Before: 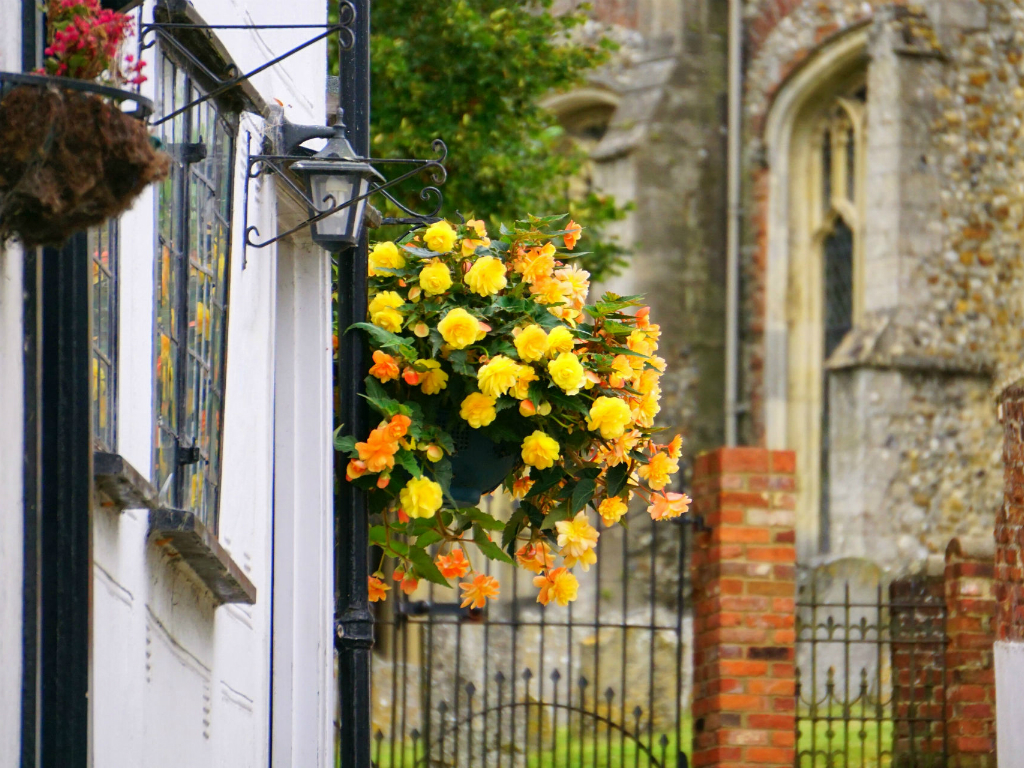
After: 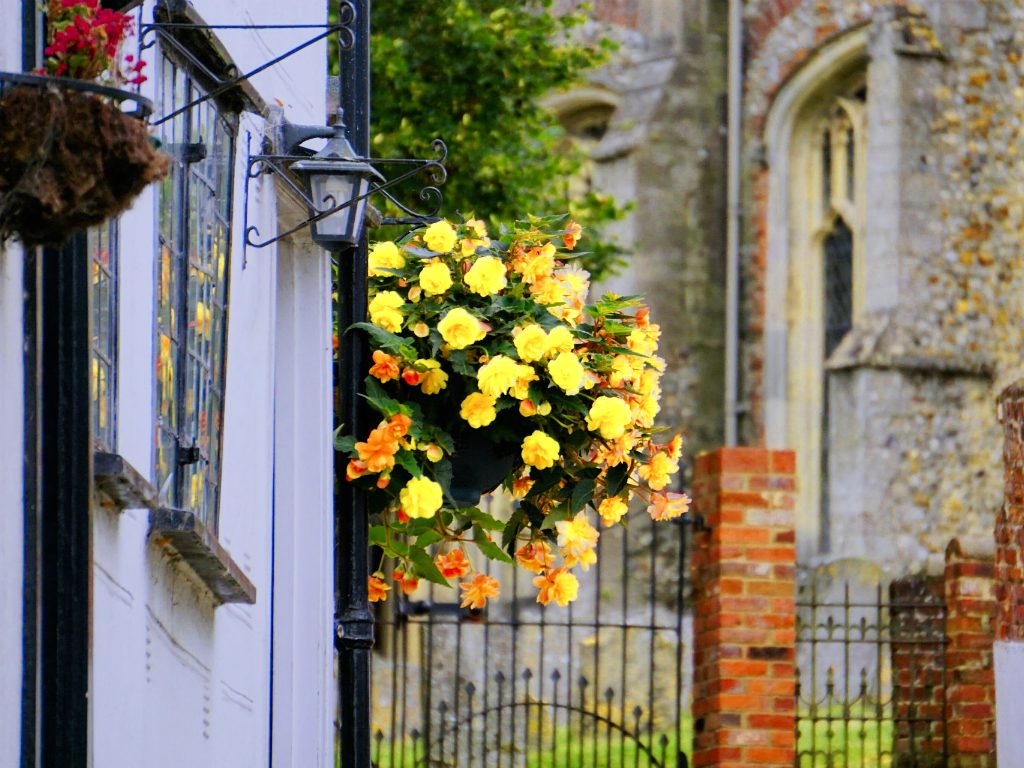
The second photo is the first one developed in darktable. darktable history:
white balance: red 0.967, blue 1.119, emerald 0.756
color zones: curves: ch0 [(0.004, 0.305) (0.261, 0.623) (0.389, 0.399) (0.708, 0.571) (0.947, 0.34)]; ch1 [(0.025, 0.645) (0.229, 0.584) (0.326, 0.551) (0.484, 0.262) (0.757, 0.643)]
filmic rgb: black relative exposure -7.65 EV, white relative exposure 4.56 EV, hardness 3.61
